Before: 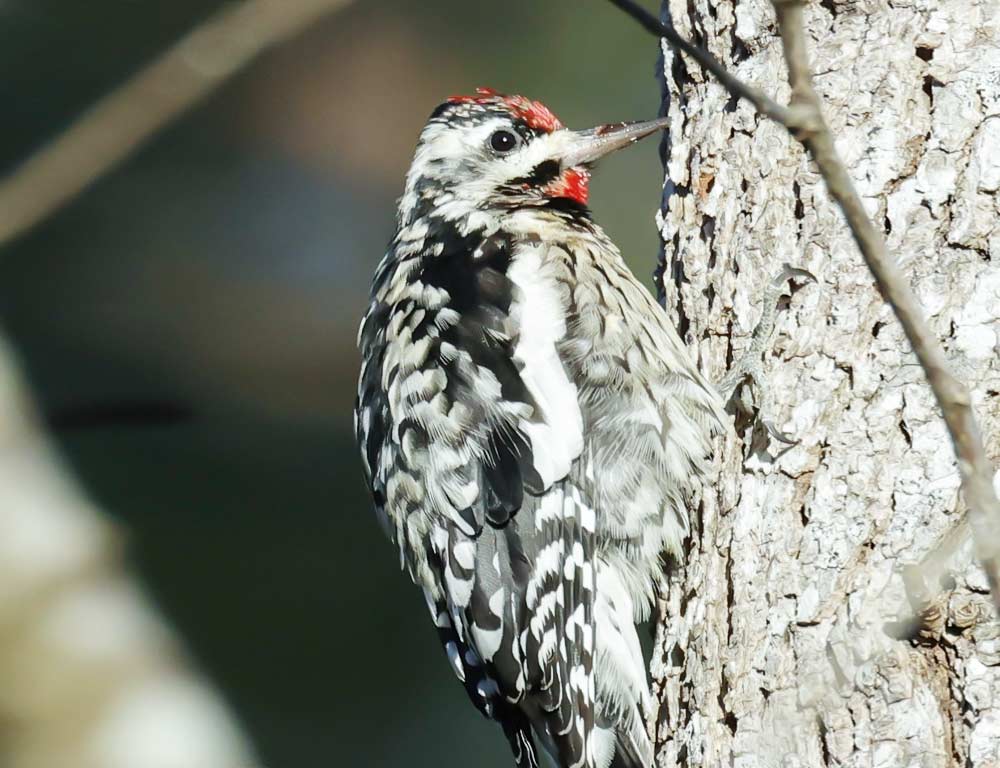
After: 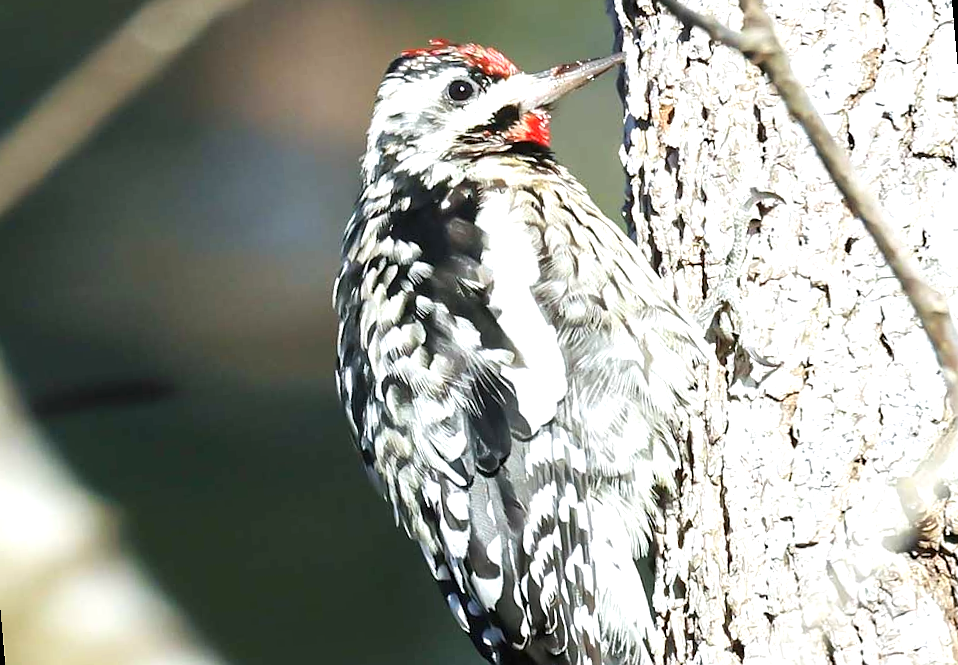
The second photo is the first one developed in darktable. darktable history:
sharpen: radius 0.969, amount 0.604
exposure: black level correction 0, exposure 0.7 EV, compensate exposure bias true, compensate highlight preservation false
rotate and perspective: rotation -5°, crop left 0.05, crop right 0.952, crop top 0.11, crop bottom 0.89
white balance: red 1.009, blue 1.027
